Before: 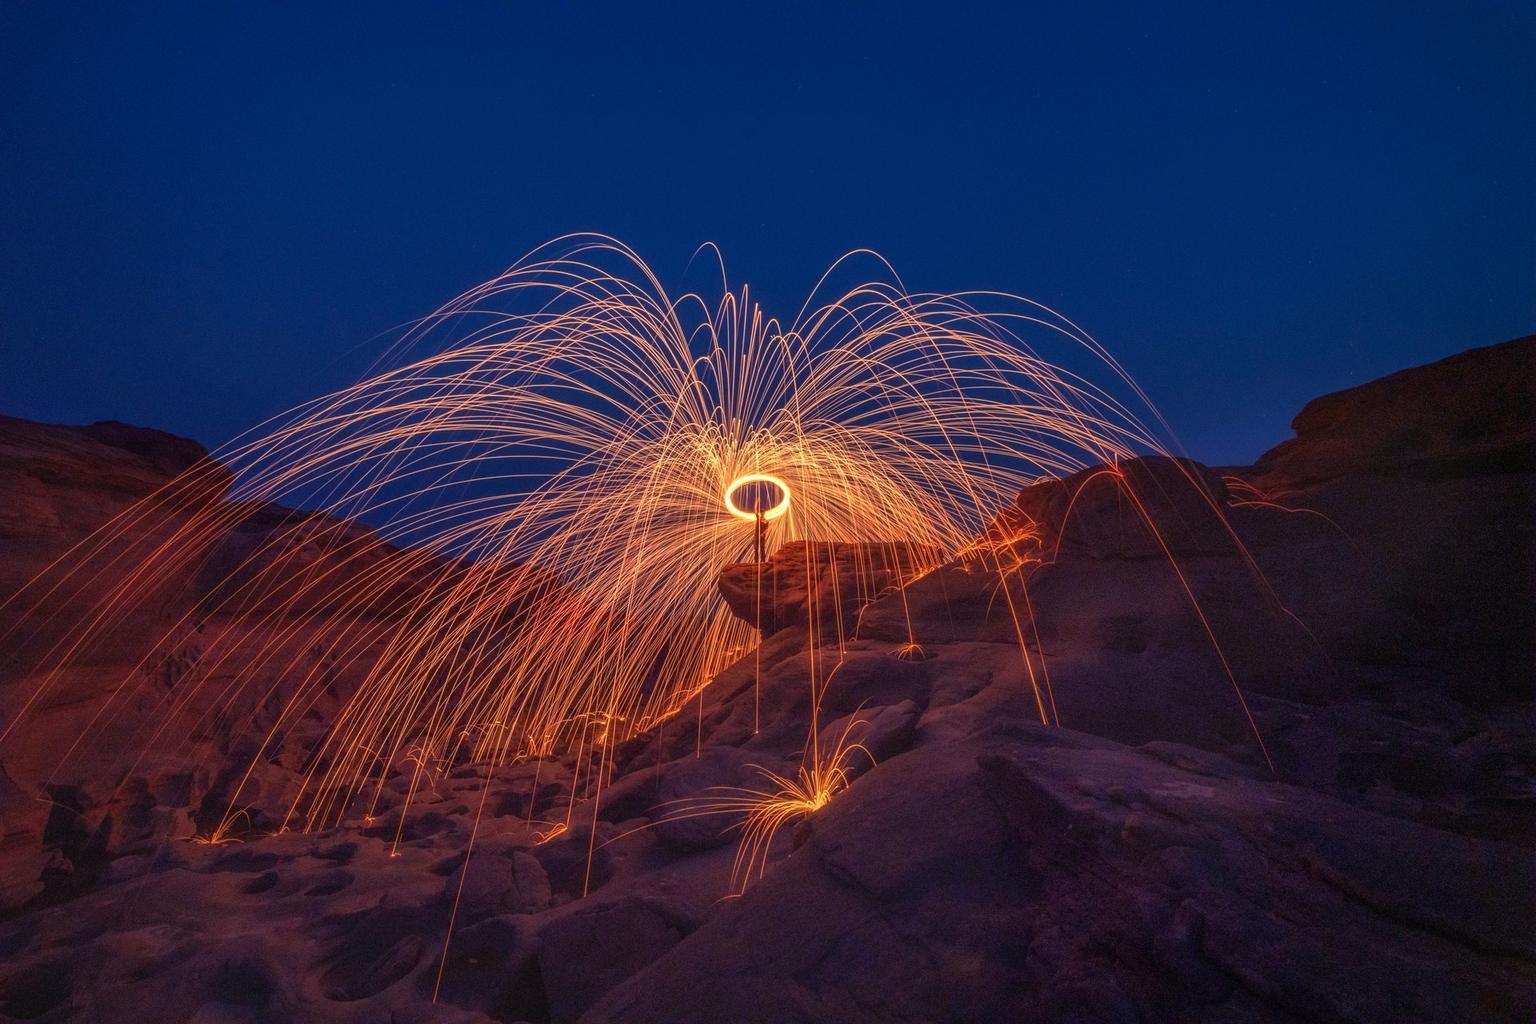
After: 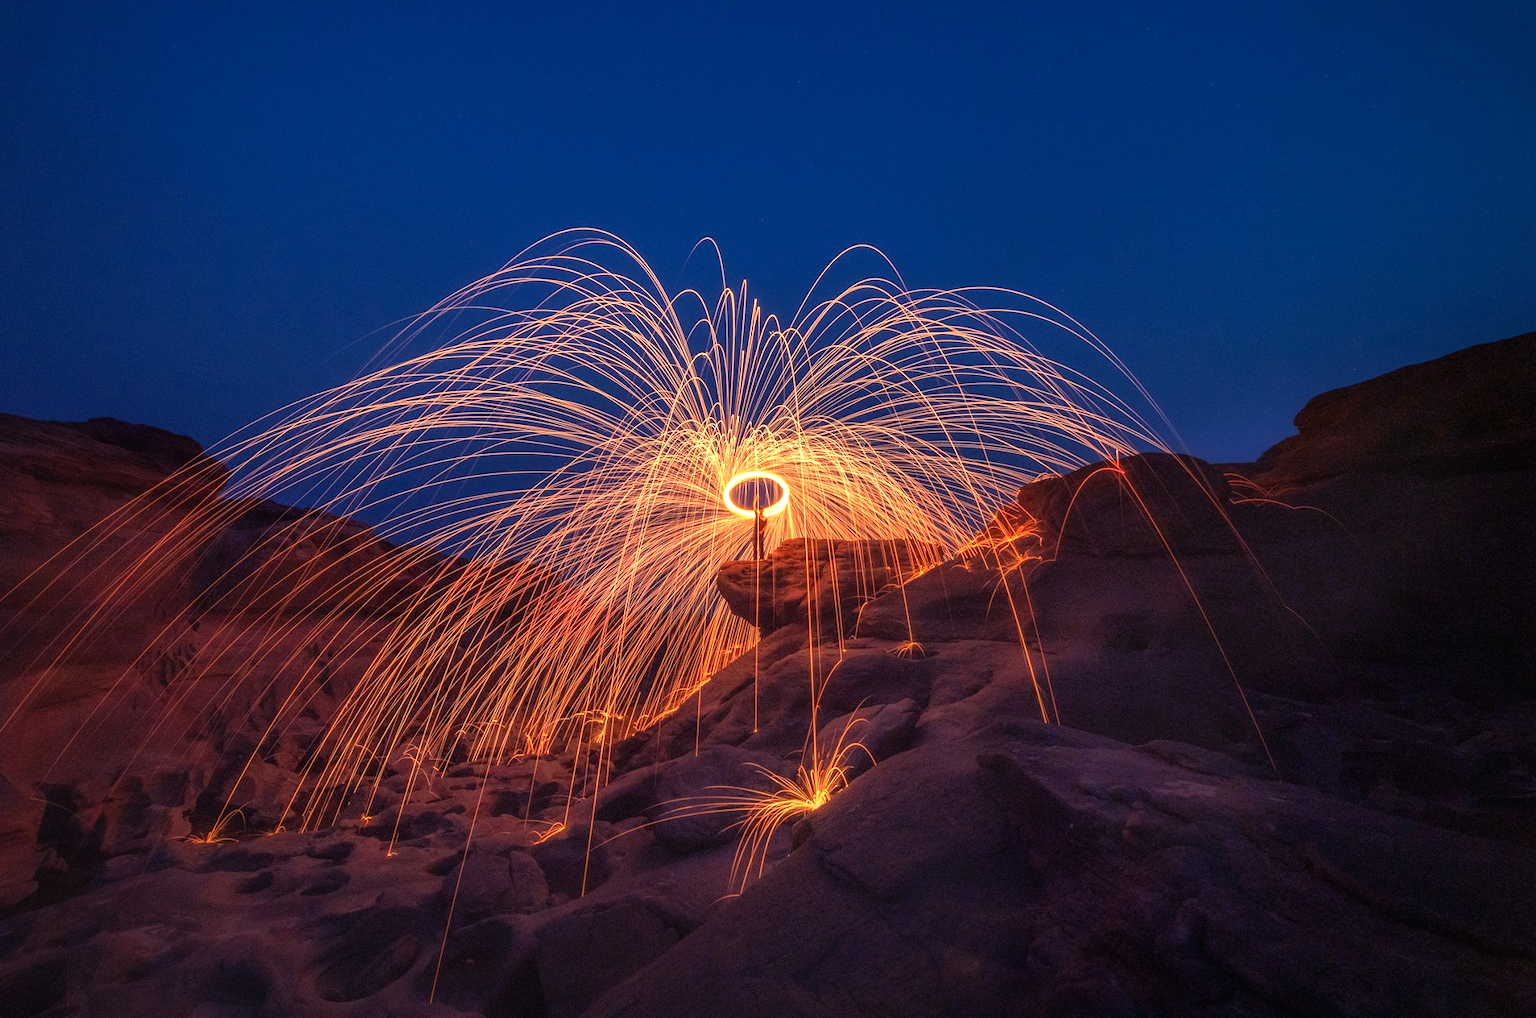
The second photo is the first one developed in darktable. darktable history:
crop: left 0.425%, top 0.659%, right 0.24%, bottom 0.436%
tone equalizer: -8 EV -0.78 EV, -7 EV -0.688 EV, -6 EV -0.571 EV, -5 EV -0.39 EV, -3 EV 0.372 EV, -2 EV 0.6 EV, -1 EV 0.698 EV, +0 EV 0.757 EV
